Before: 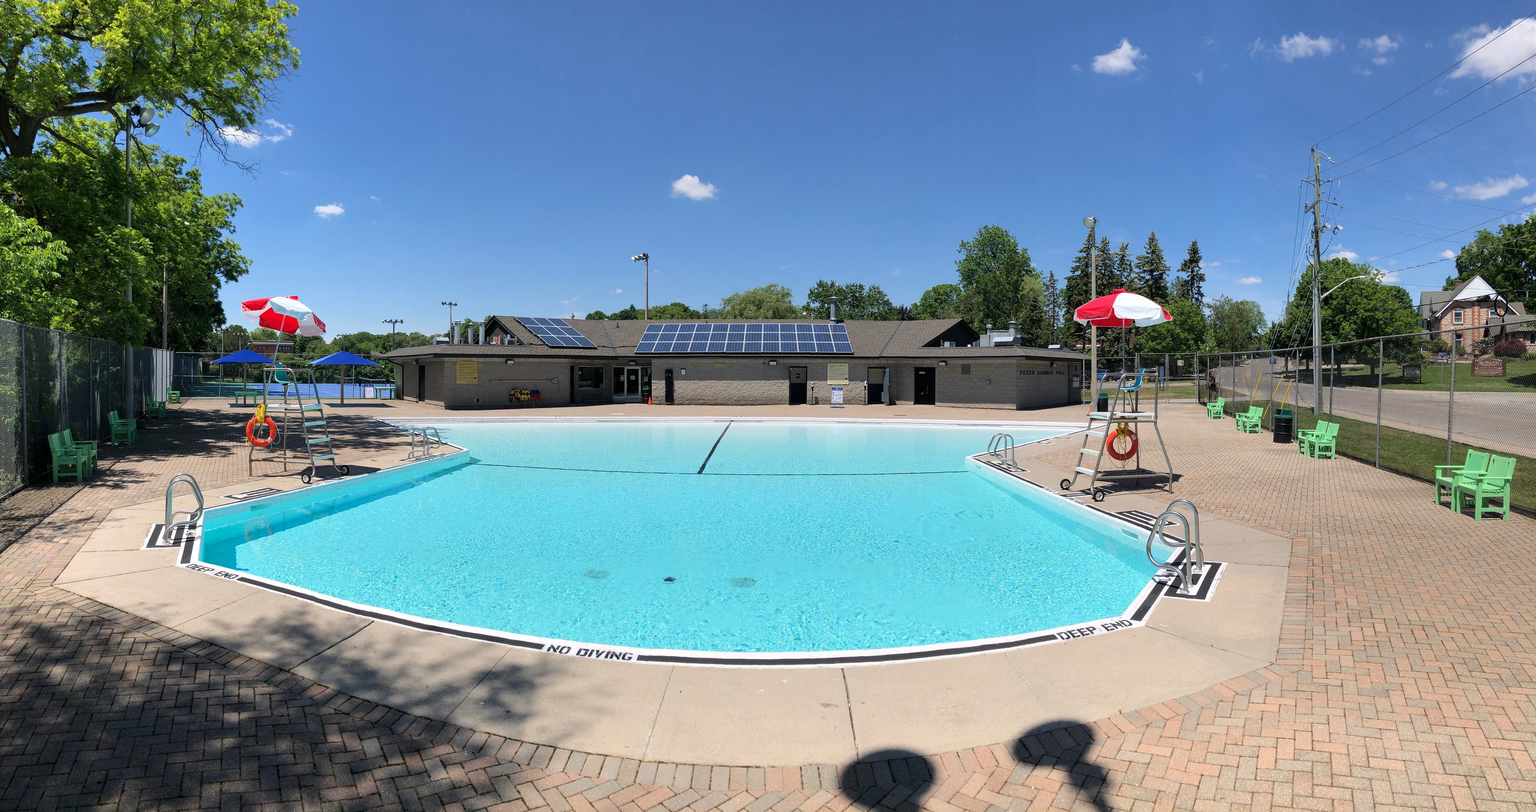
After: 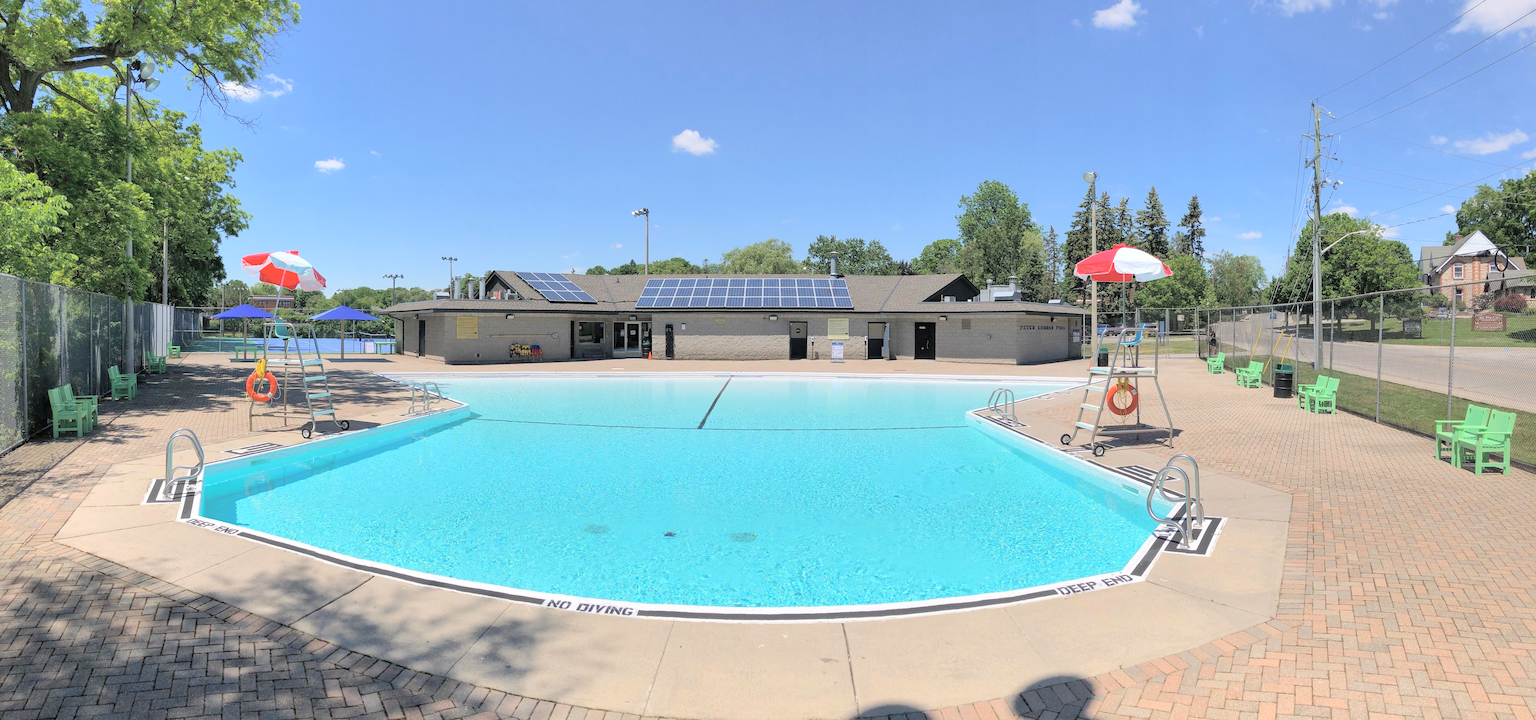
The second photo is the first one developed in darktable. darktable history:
shadows and highlights: on, module defaults
global tonemap: drago (0.7, 100)
crop and rotate: top 5.609%, bottom 5.609%
exposure: compensate highlight preservation false
